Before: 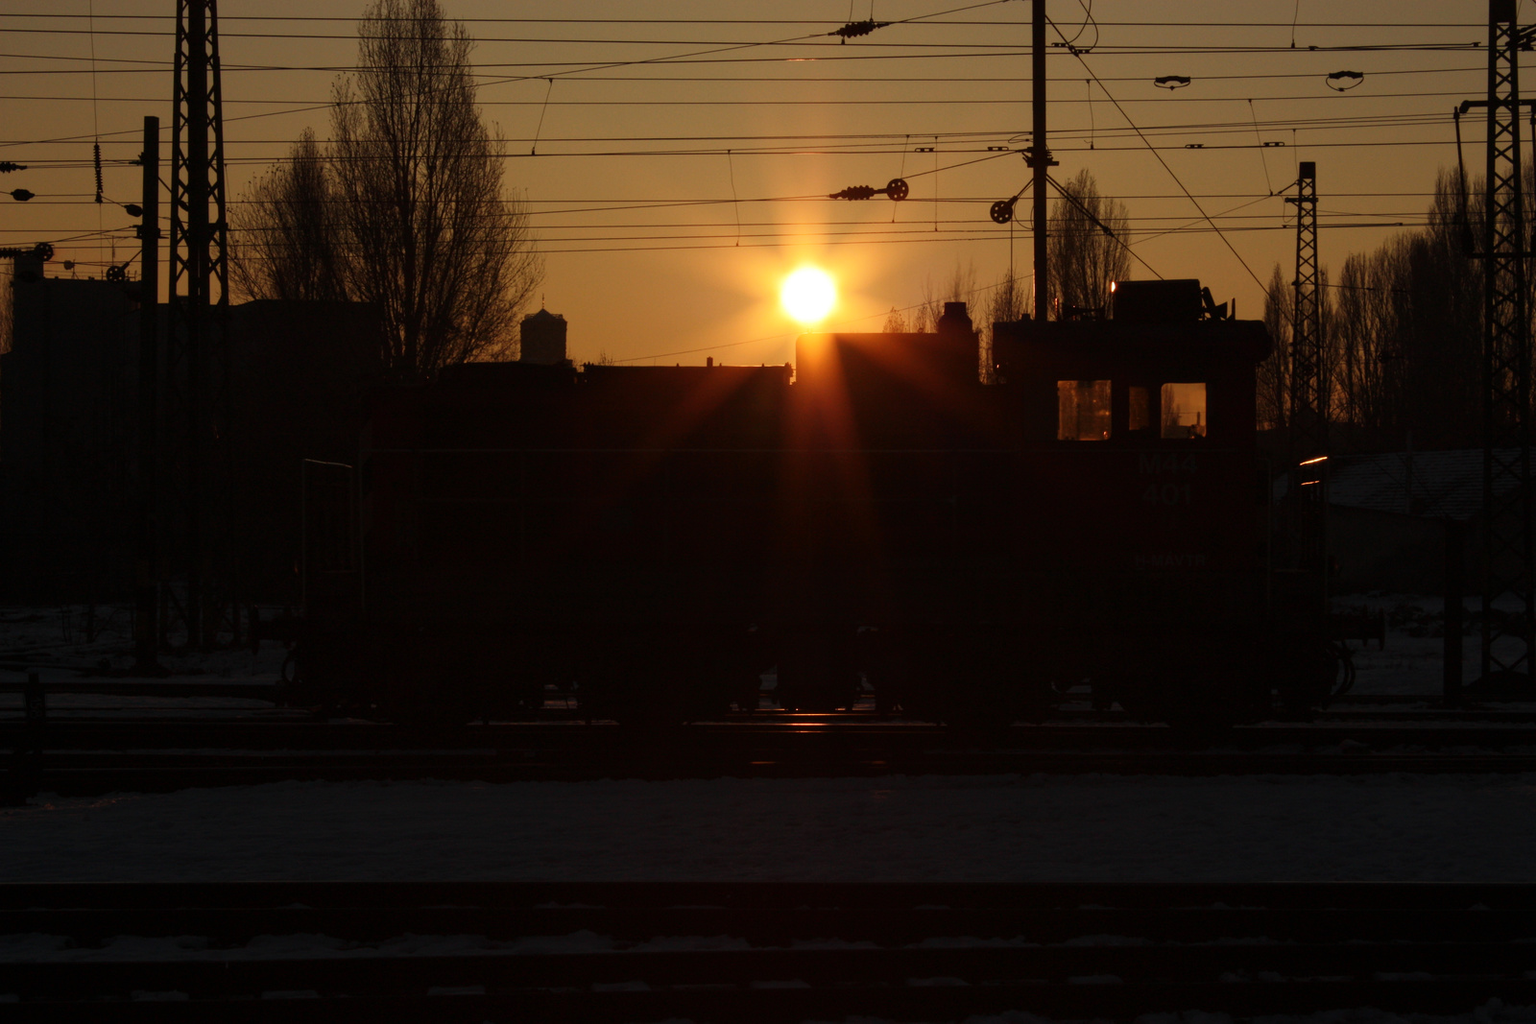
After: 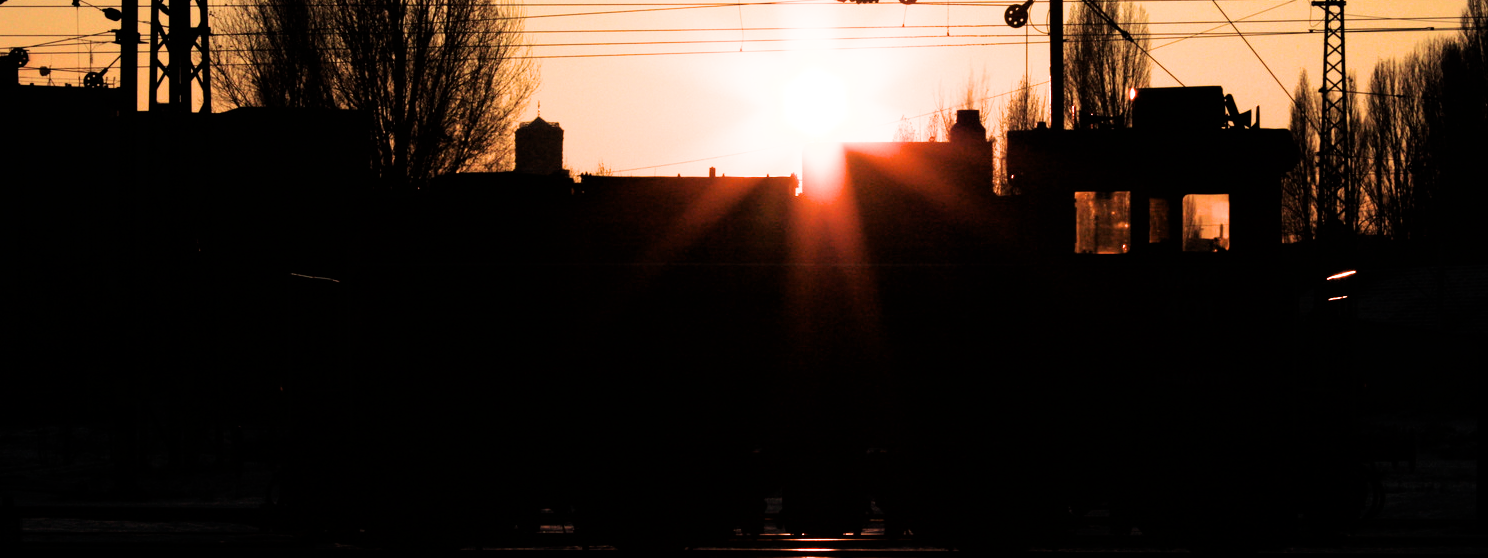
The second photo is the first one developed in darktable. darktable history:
filmic rgb: black relative exposure -5 EV, white relative exposure 3.5 EV, hardness 3.19, contrast 1.5, highlights saturation mix -50%
exposure: exposure 2.04 EV, compensate highlight preservation false
crop: left 1.744%, top 19.225%, right 5.069%, bottom 28.357%
